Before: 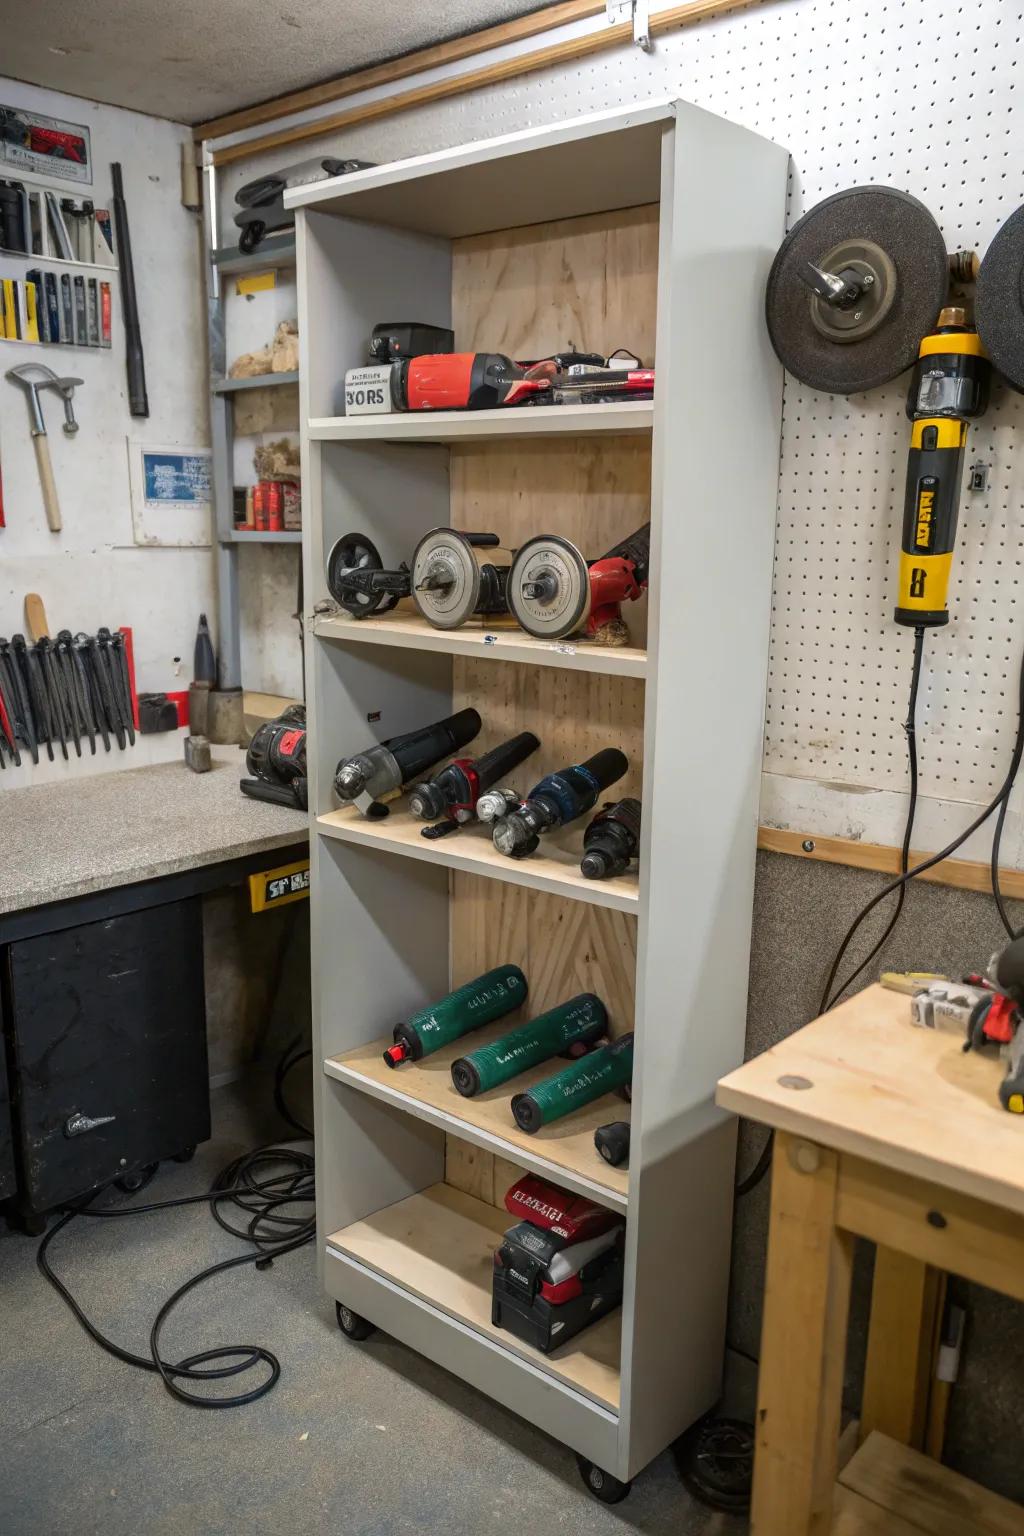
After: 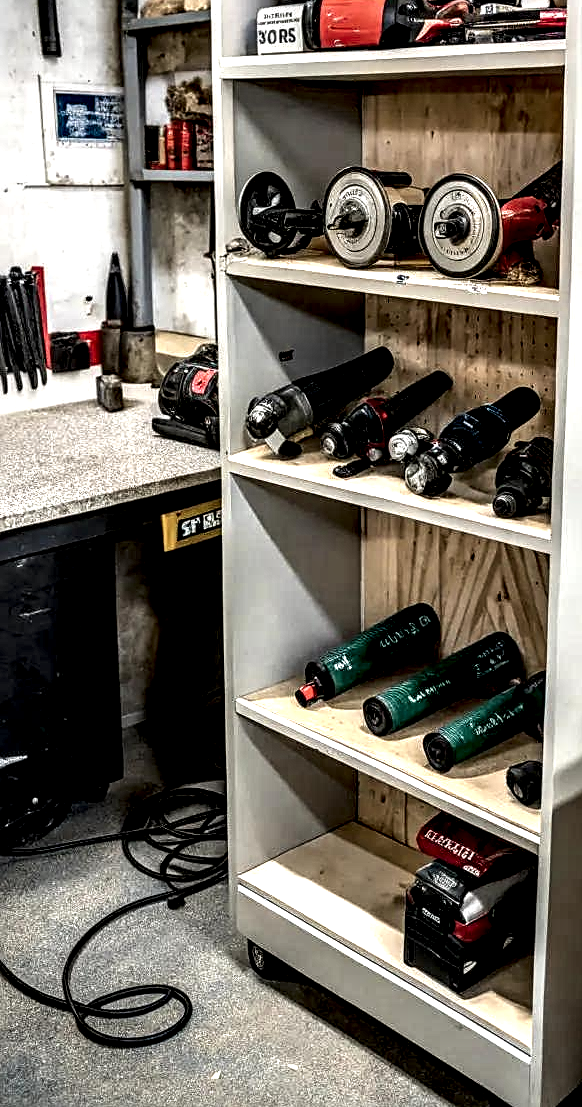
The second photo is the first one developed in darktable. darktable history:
crop: left 8.641%, top 23.515%, right 34.465%, bottom 4.399%
local contrast: highlights 111%, shadows 44%, detail 293%
sharpen: on, module defaults
